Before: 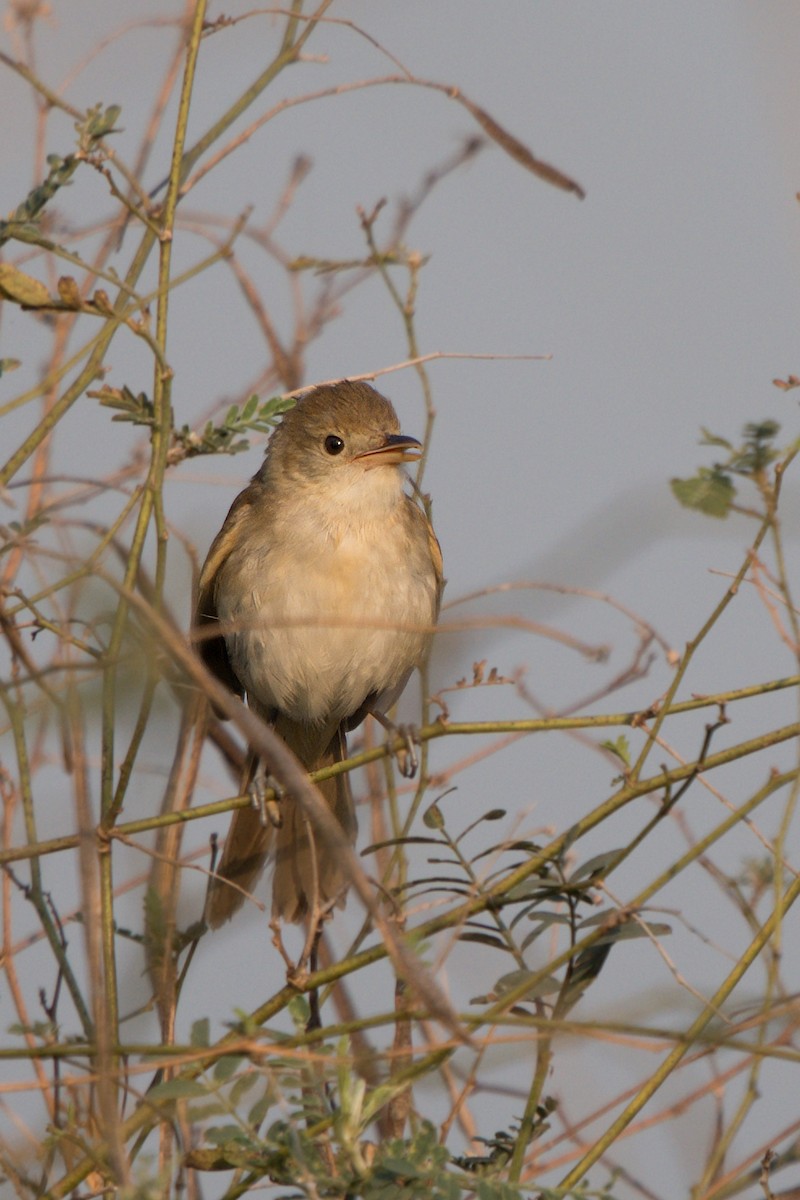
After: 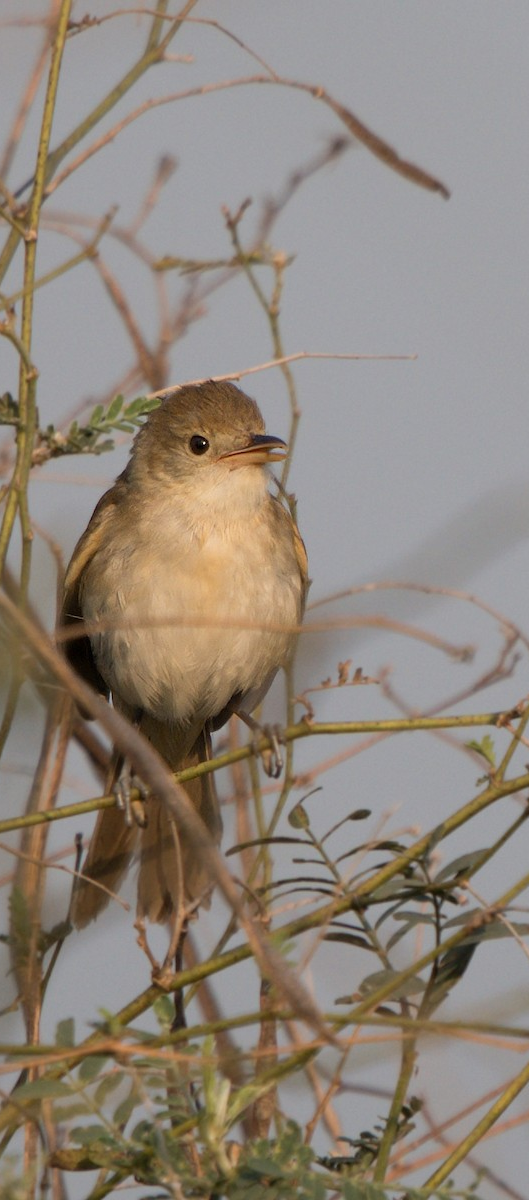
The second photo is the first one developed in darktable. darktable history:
crop: left 16.928%, right 16.895%
